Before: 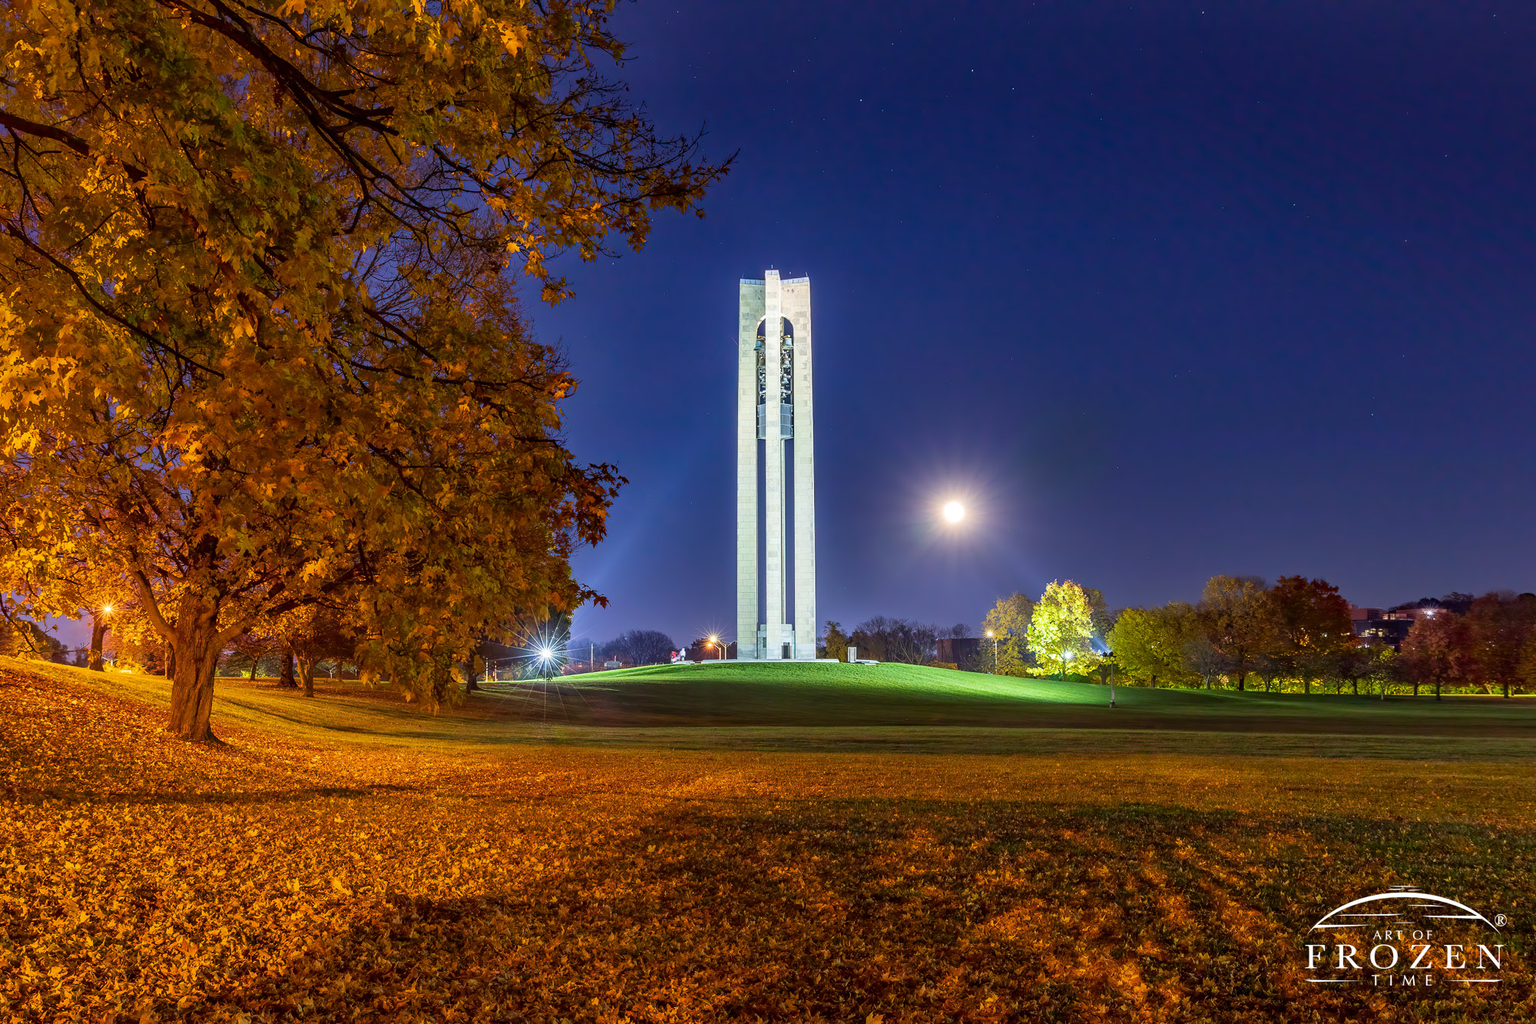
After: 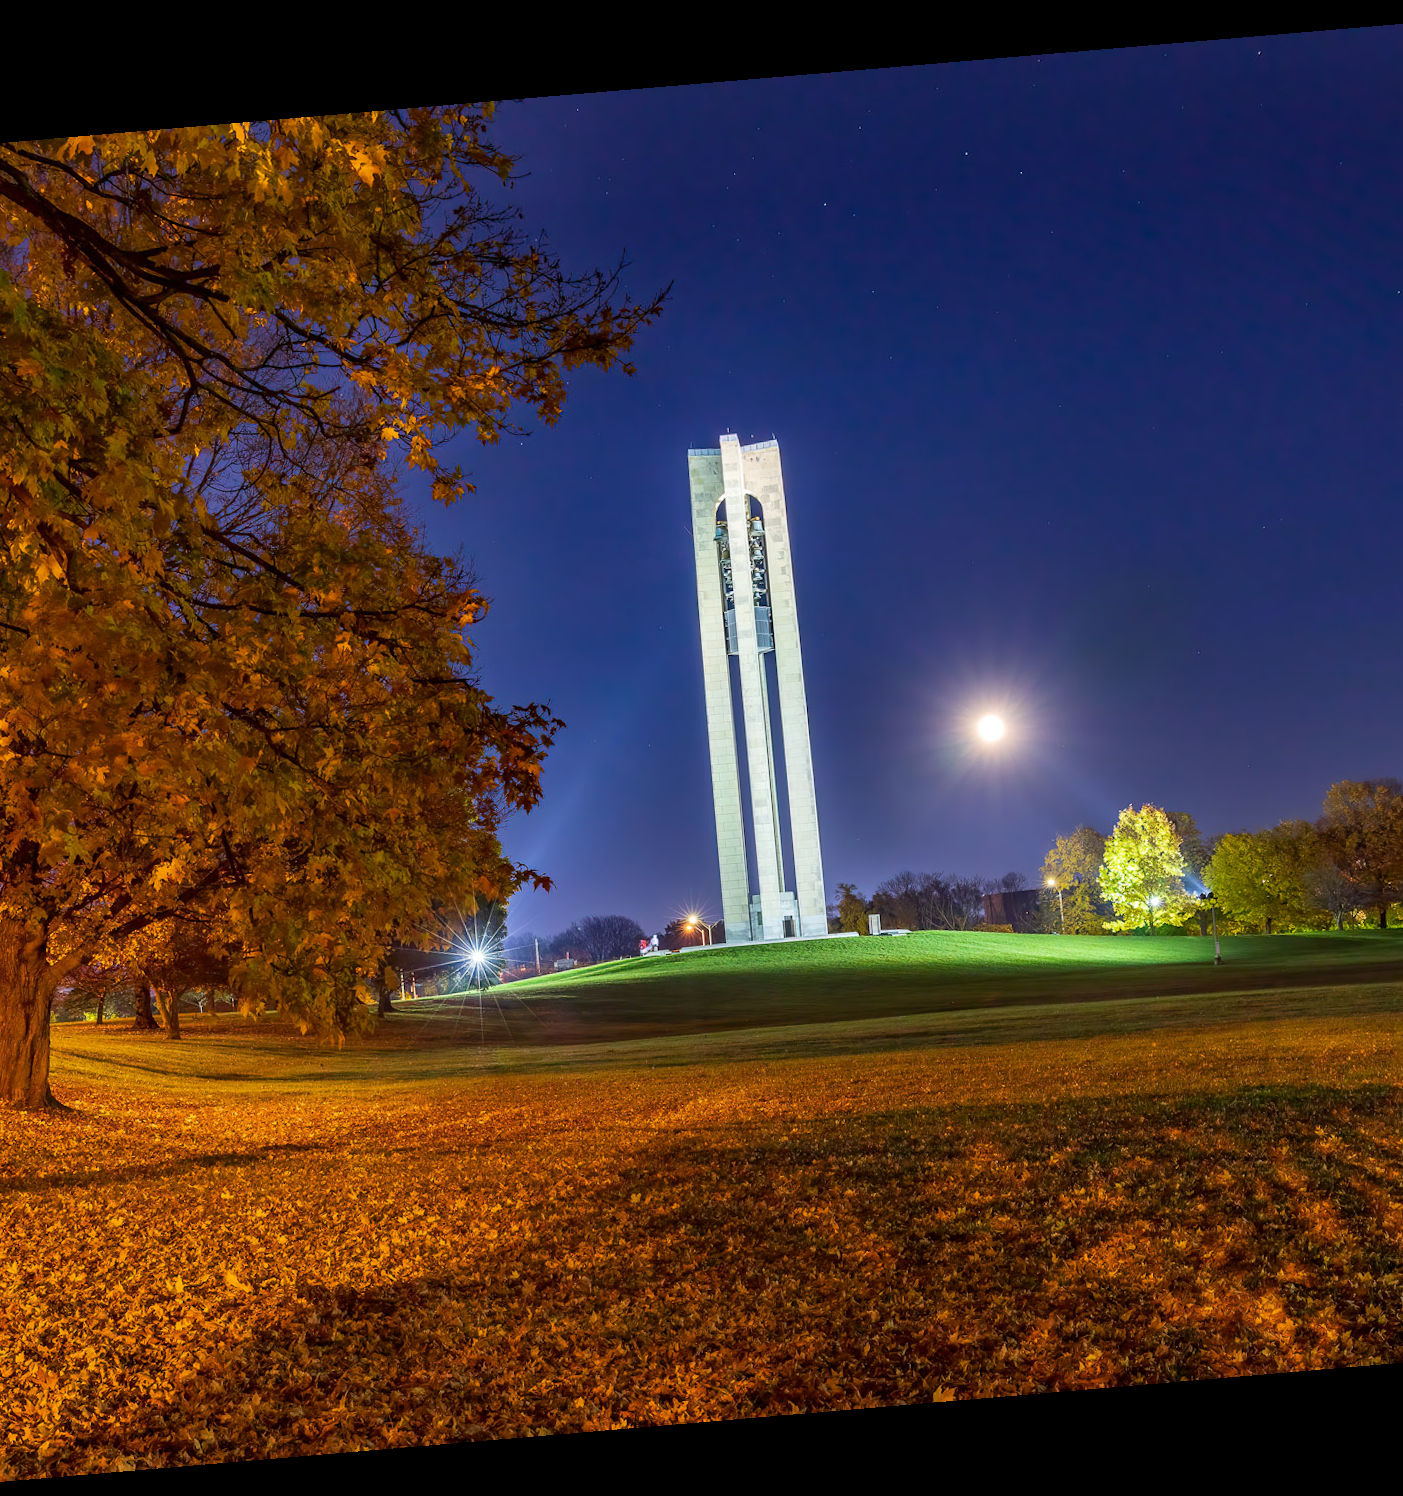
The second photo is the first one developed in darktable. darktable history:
crop and rotate: left 14.436%, right 18.898%
rotate and perspective: rotation -4.86°, automatic cropping off
